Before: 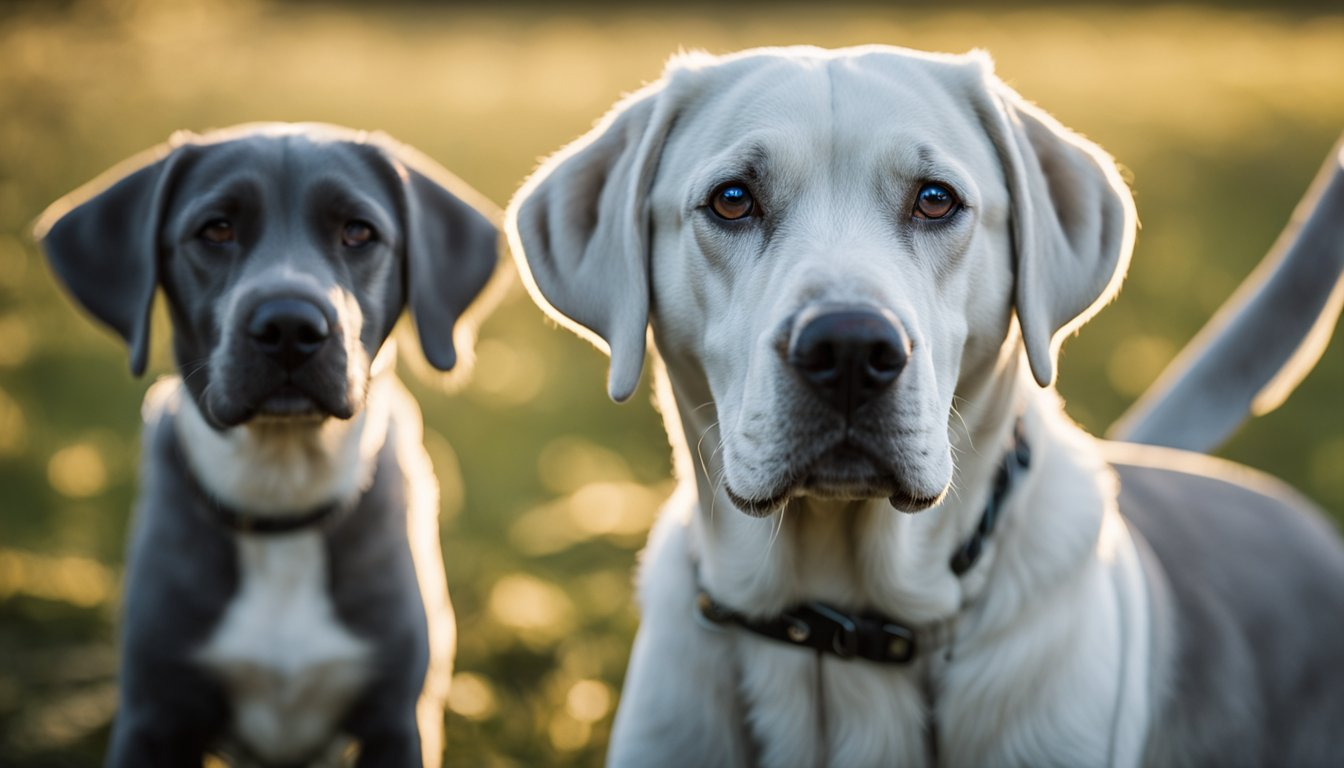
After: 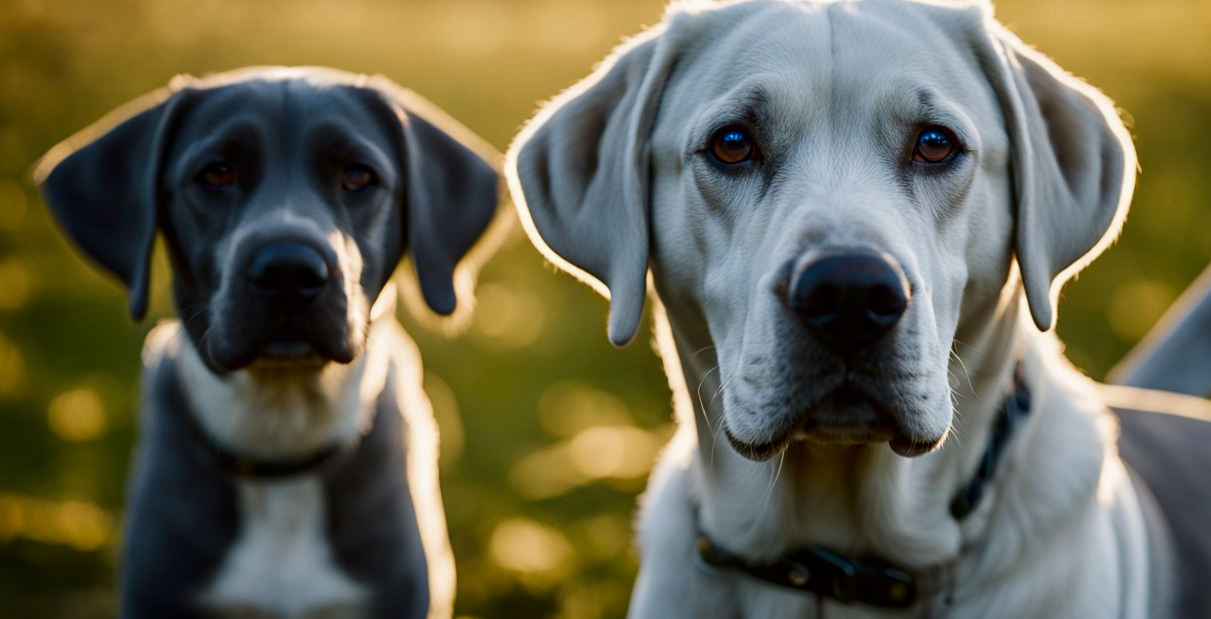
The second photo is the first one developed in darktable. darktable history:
crop: top 7.411%, right 9.874%, bottom 11.916%
contrast brightness saturation: brightness -0.254, saturation 0.201
